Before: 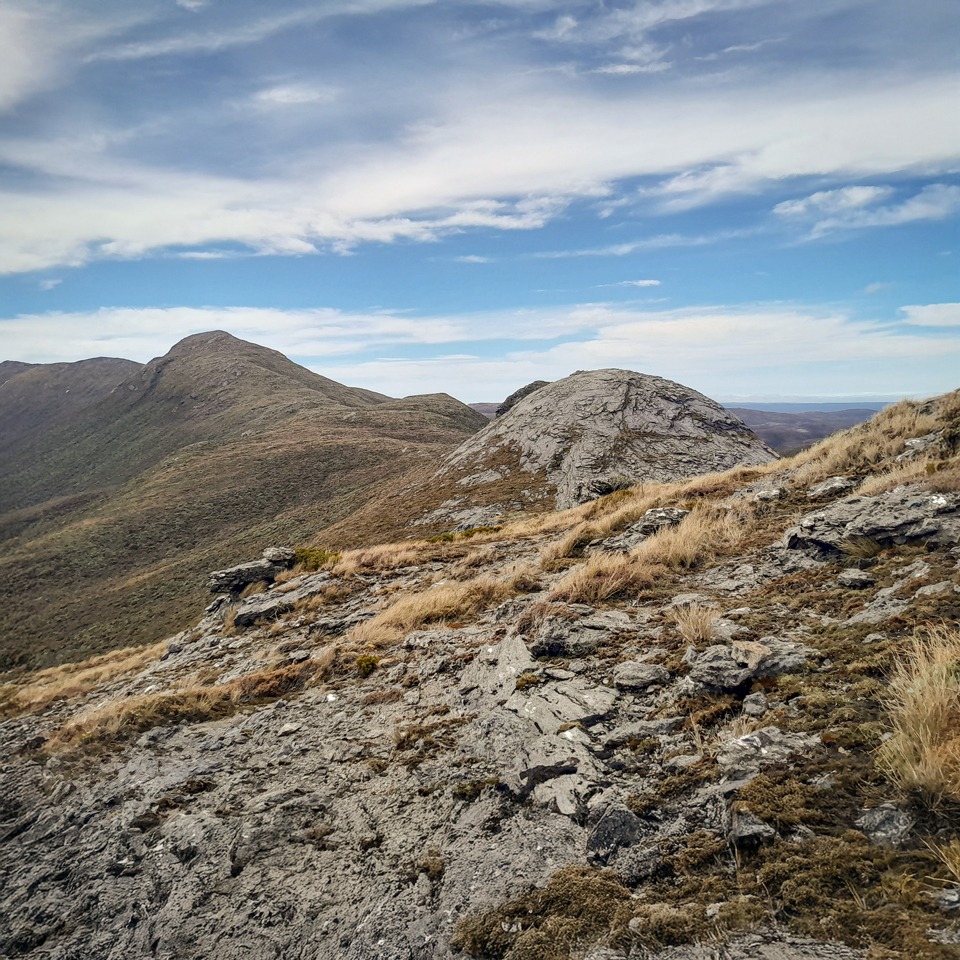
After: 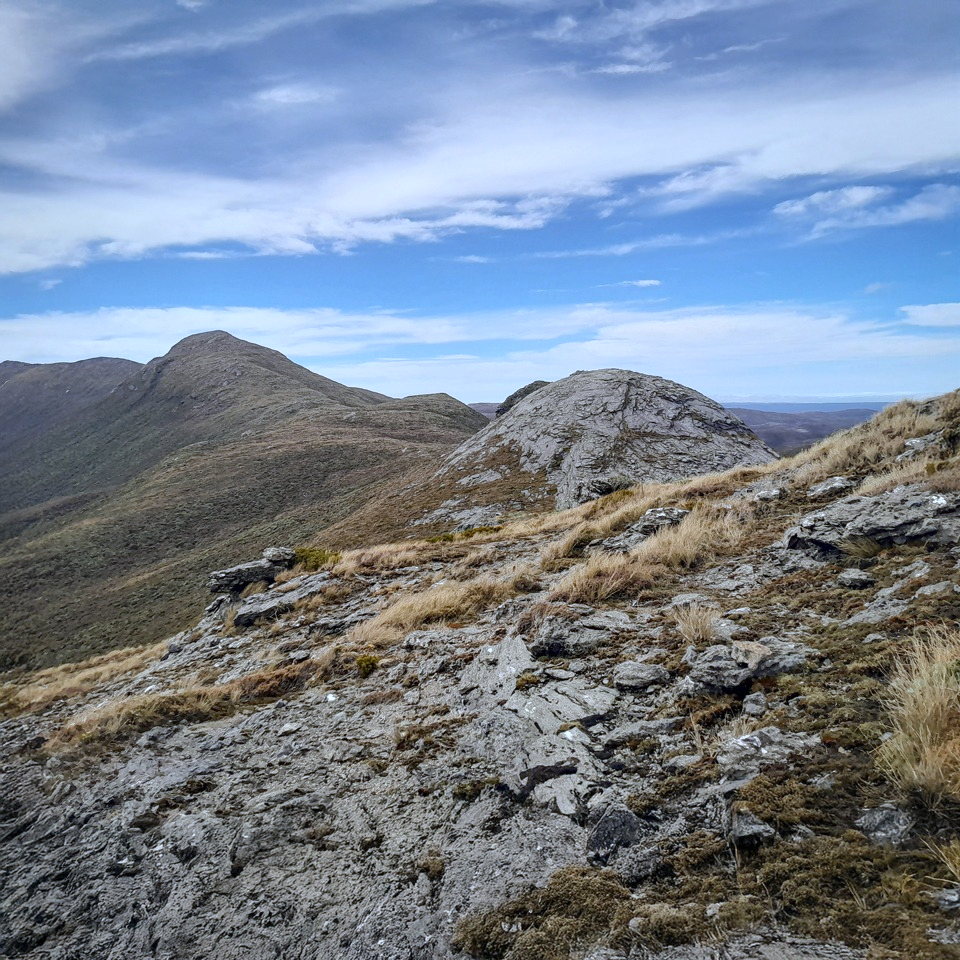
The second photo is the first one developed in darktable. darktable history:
base curve: curves: ch0 [(0, 0) (0.472, 0.455) (1, 1)], preserve colors none
white balance: red 0.926, green 1.003, blue 1.133
